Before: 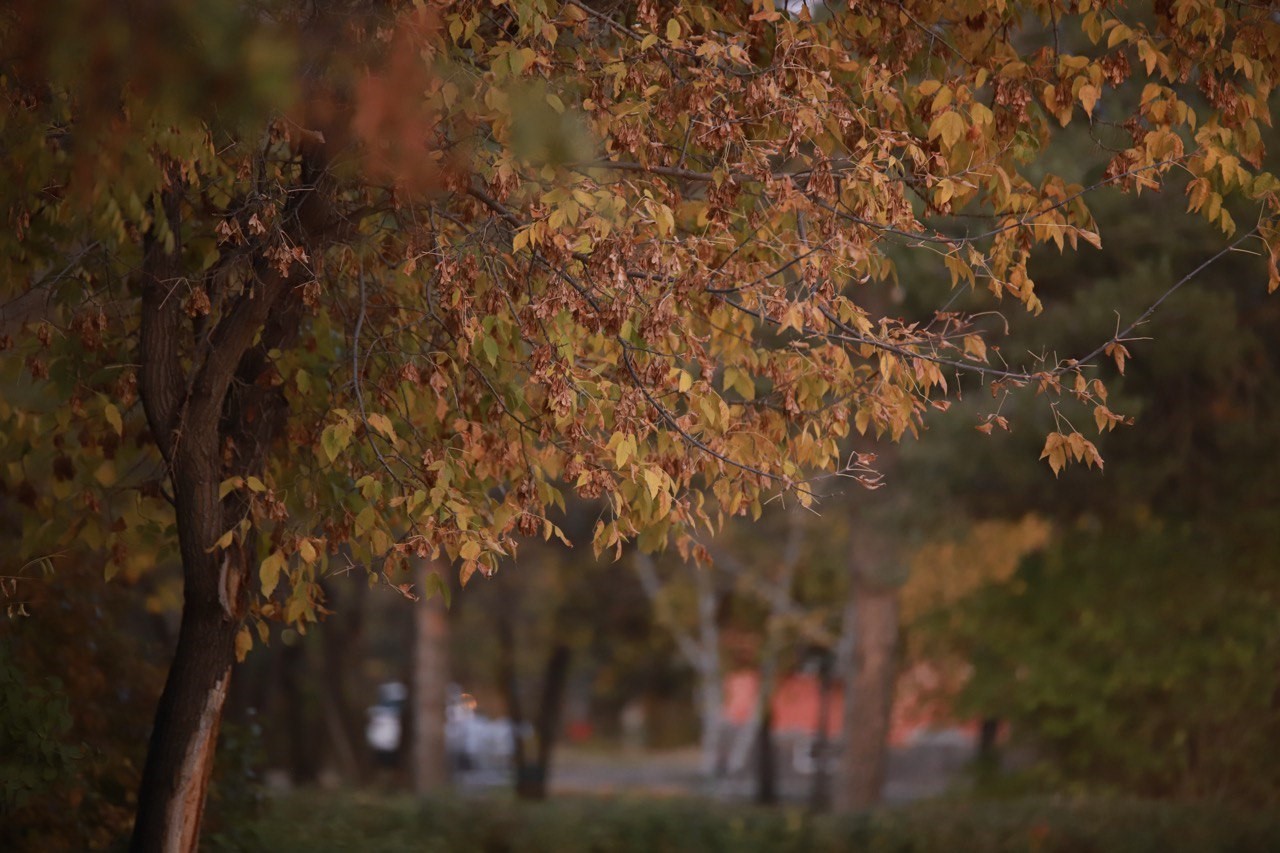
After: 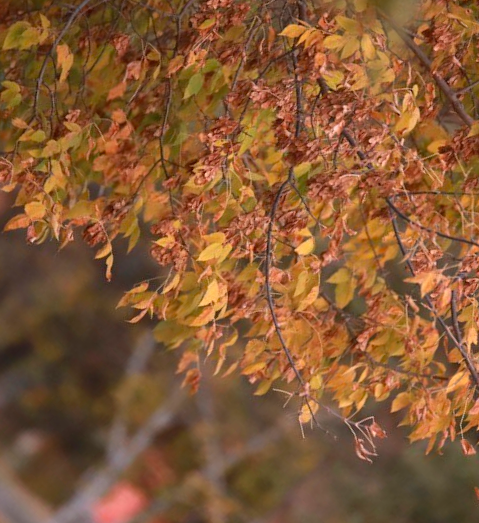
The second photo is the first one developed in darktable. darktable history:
exposure: exposure 0.601 EV, compensate highlight preservation false
crop and rotate: angle -45.94°, top 16.264%, right 0.859%, bottom 11.737%
